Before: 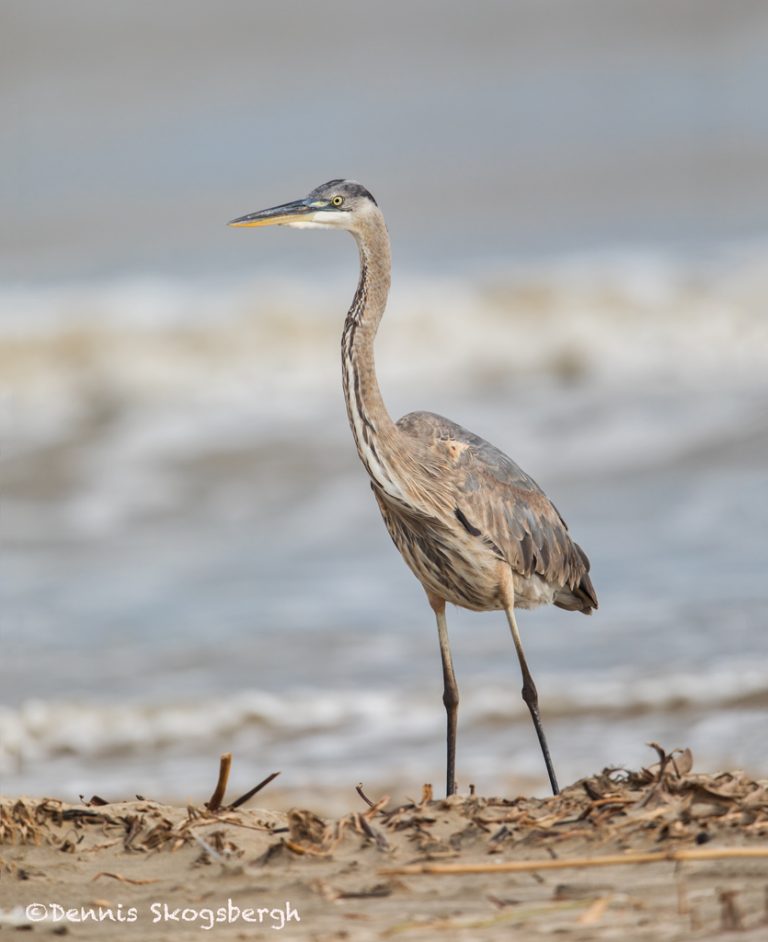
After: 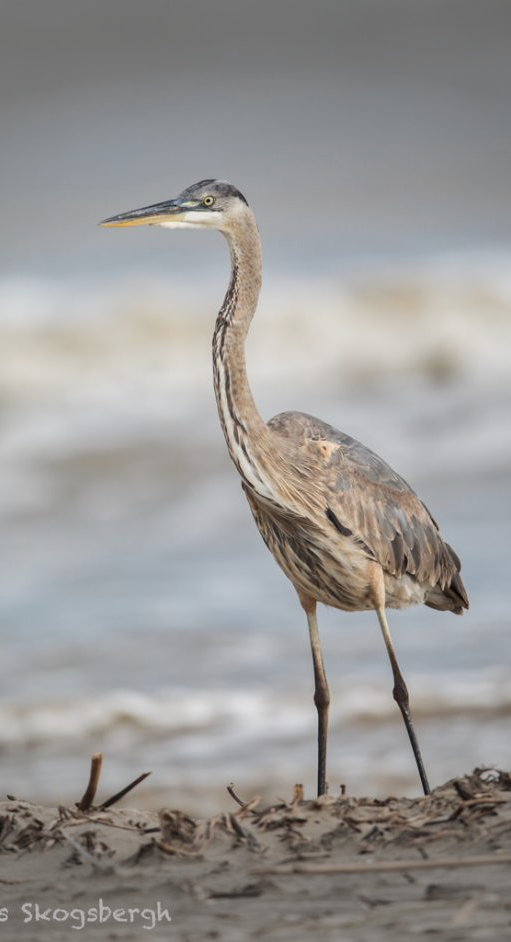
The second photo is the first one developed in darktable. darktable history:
vignetting: fall-off start 79.43%, saturation -0.649, width/height ratio 1.327, unbound false
crop: left 16.899%, right 16.556%
color zones: curves: ch0 [(0, 0.613) (0.01, 0.613) (0.245, 0.448) (0.498, 0.529) (0.642, 0.665) (0.879, 0.777) (0.99, 0.613)]; ch1 [(0, 0) (0.143, 0) (0.286, 0) (0.429, 0) (0.571, 0) (0.714, 0) (0.857, 0)], mix -93.41%
